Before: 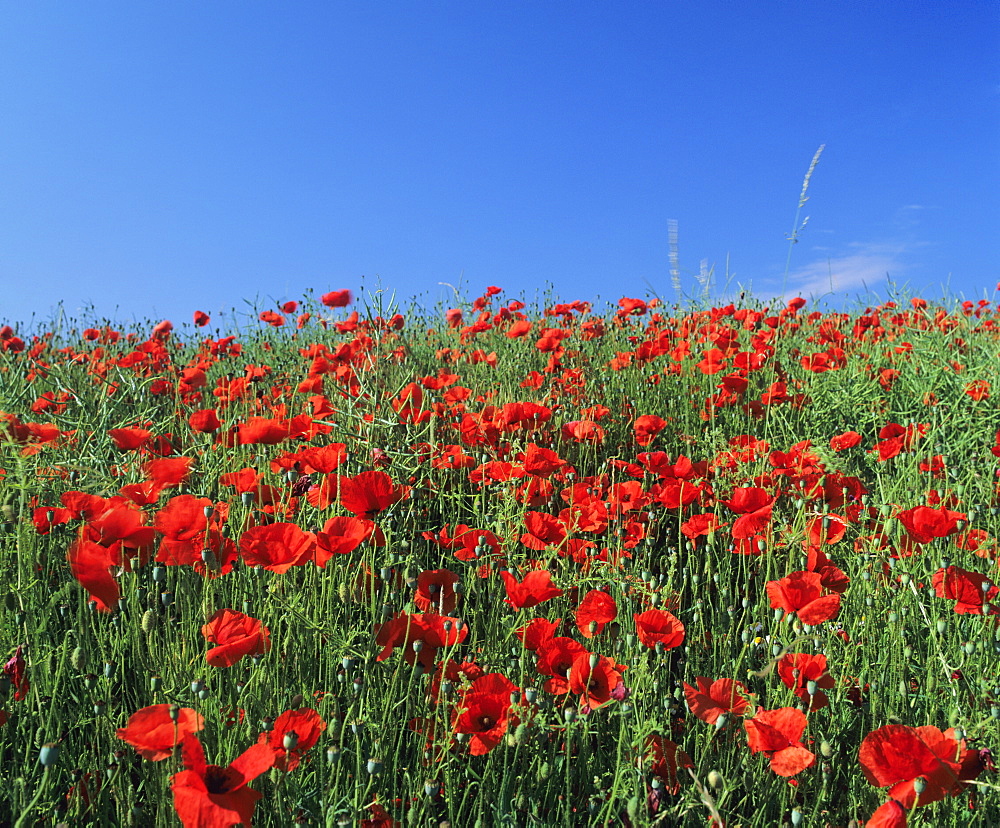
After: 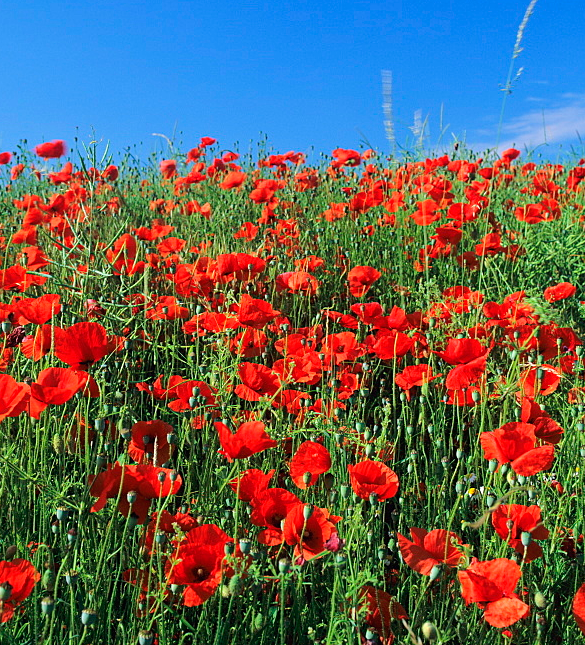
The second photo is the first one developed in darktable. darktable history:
crop and rotate: left 28.638%, top 18.078%, right 12.796%, bottom 3.997%
